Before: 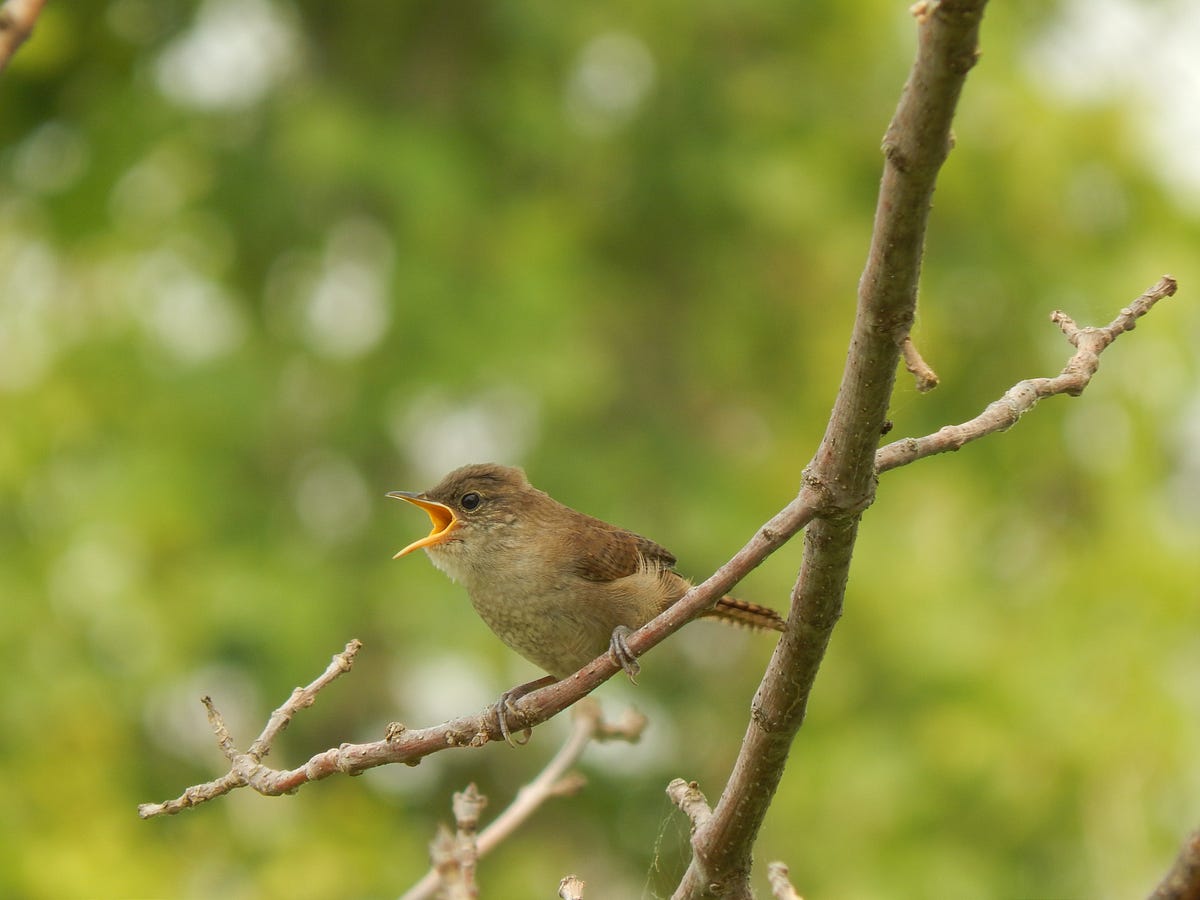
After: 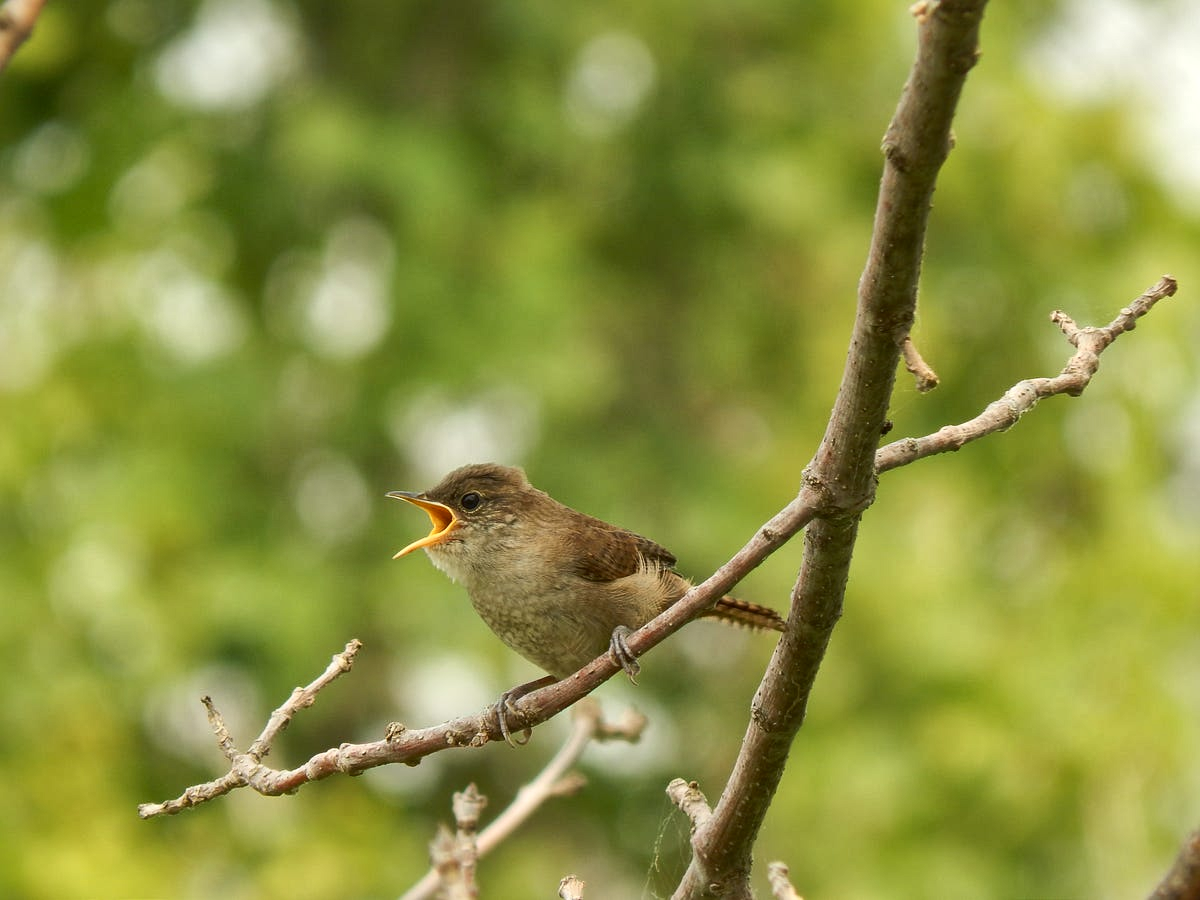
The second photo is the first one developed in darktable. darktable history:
local contrast: mode bilateral grid, contrast 19, coarseness 50, detail 162%, midtone range 0.2
